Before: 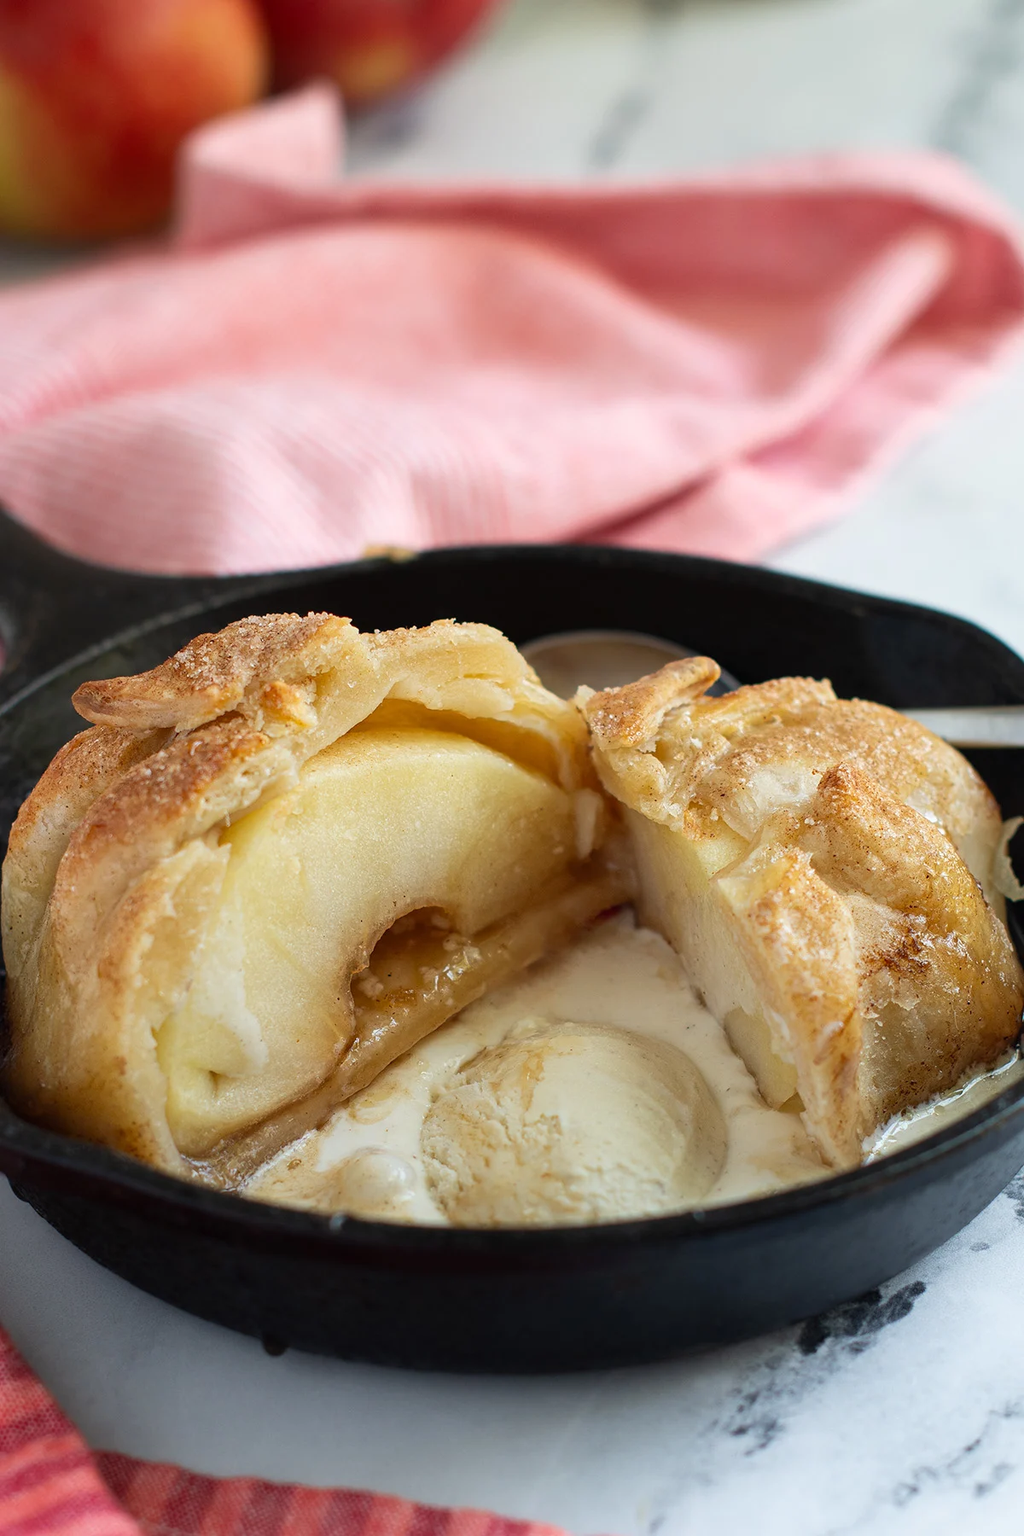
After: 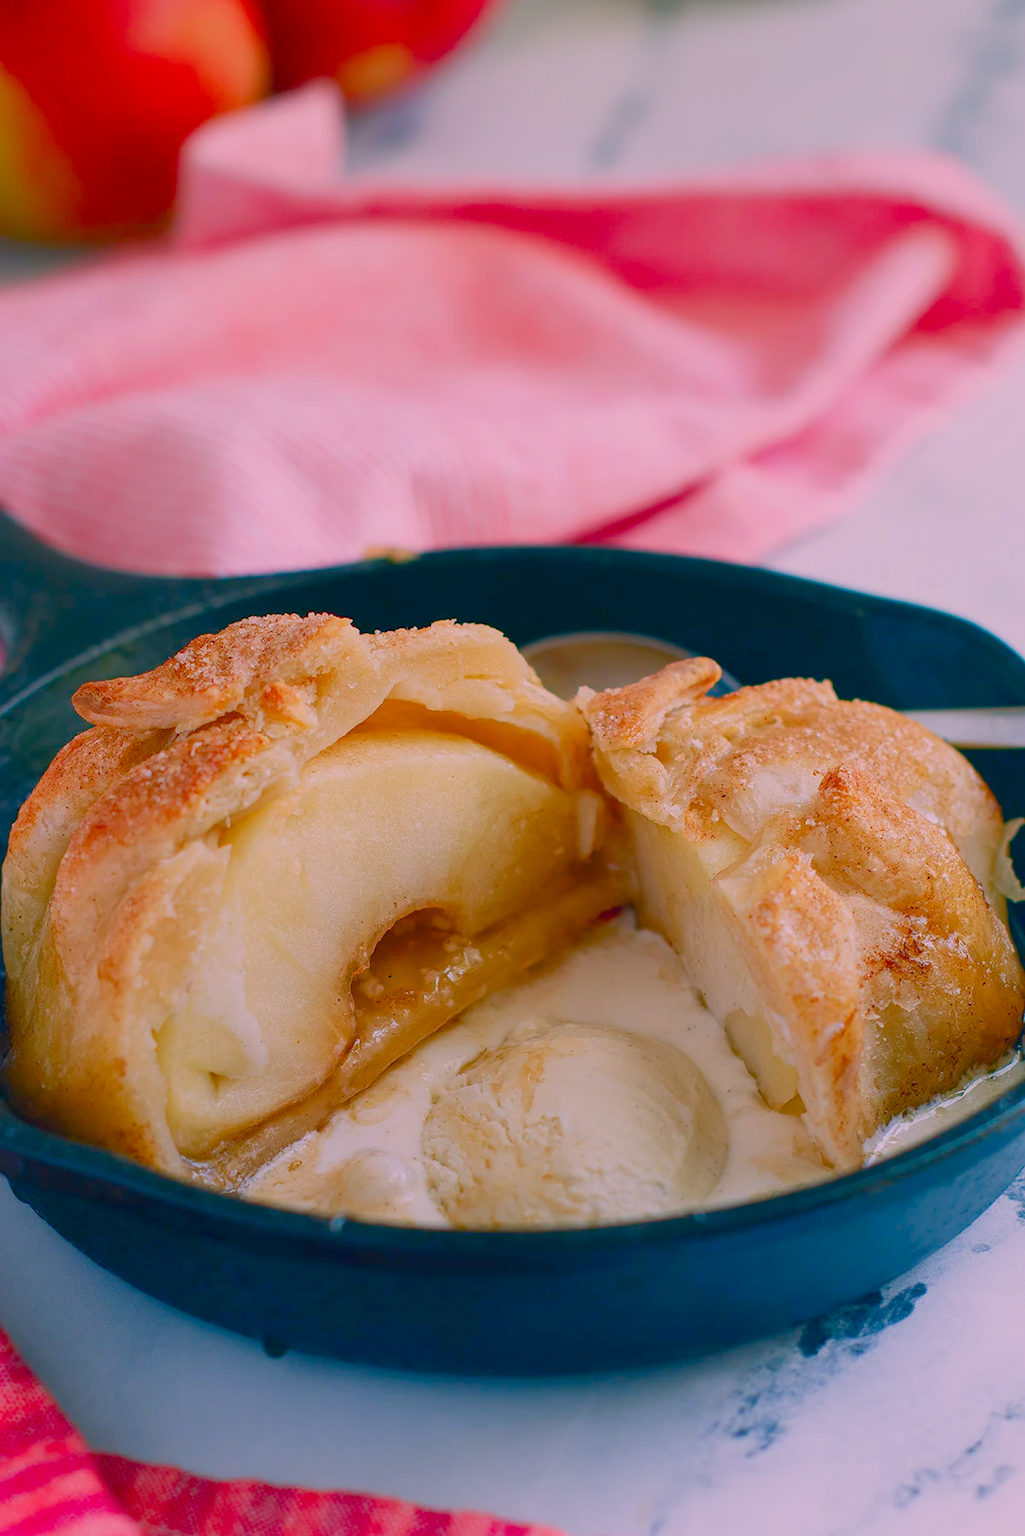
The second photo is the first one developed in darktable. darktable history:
crop: bottom 0.071%
color correction: highlights a* 17.03, highlights b* 0.205, shadows a* -15.38, shadows b* -14.56, saturation 1.5
color balance rgb: shadows lift › chroma 1%, shadows lift › hue 113°, highlights gain › chroma 0.2%, highlights gain › hue 333°, perceptual saturation grading › global saturation 20%, perceptual saturation grading › highlights -50%, perceptual saturation grading › shadows 25%, contrast -30%
